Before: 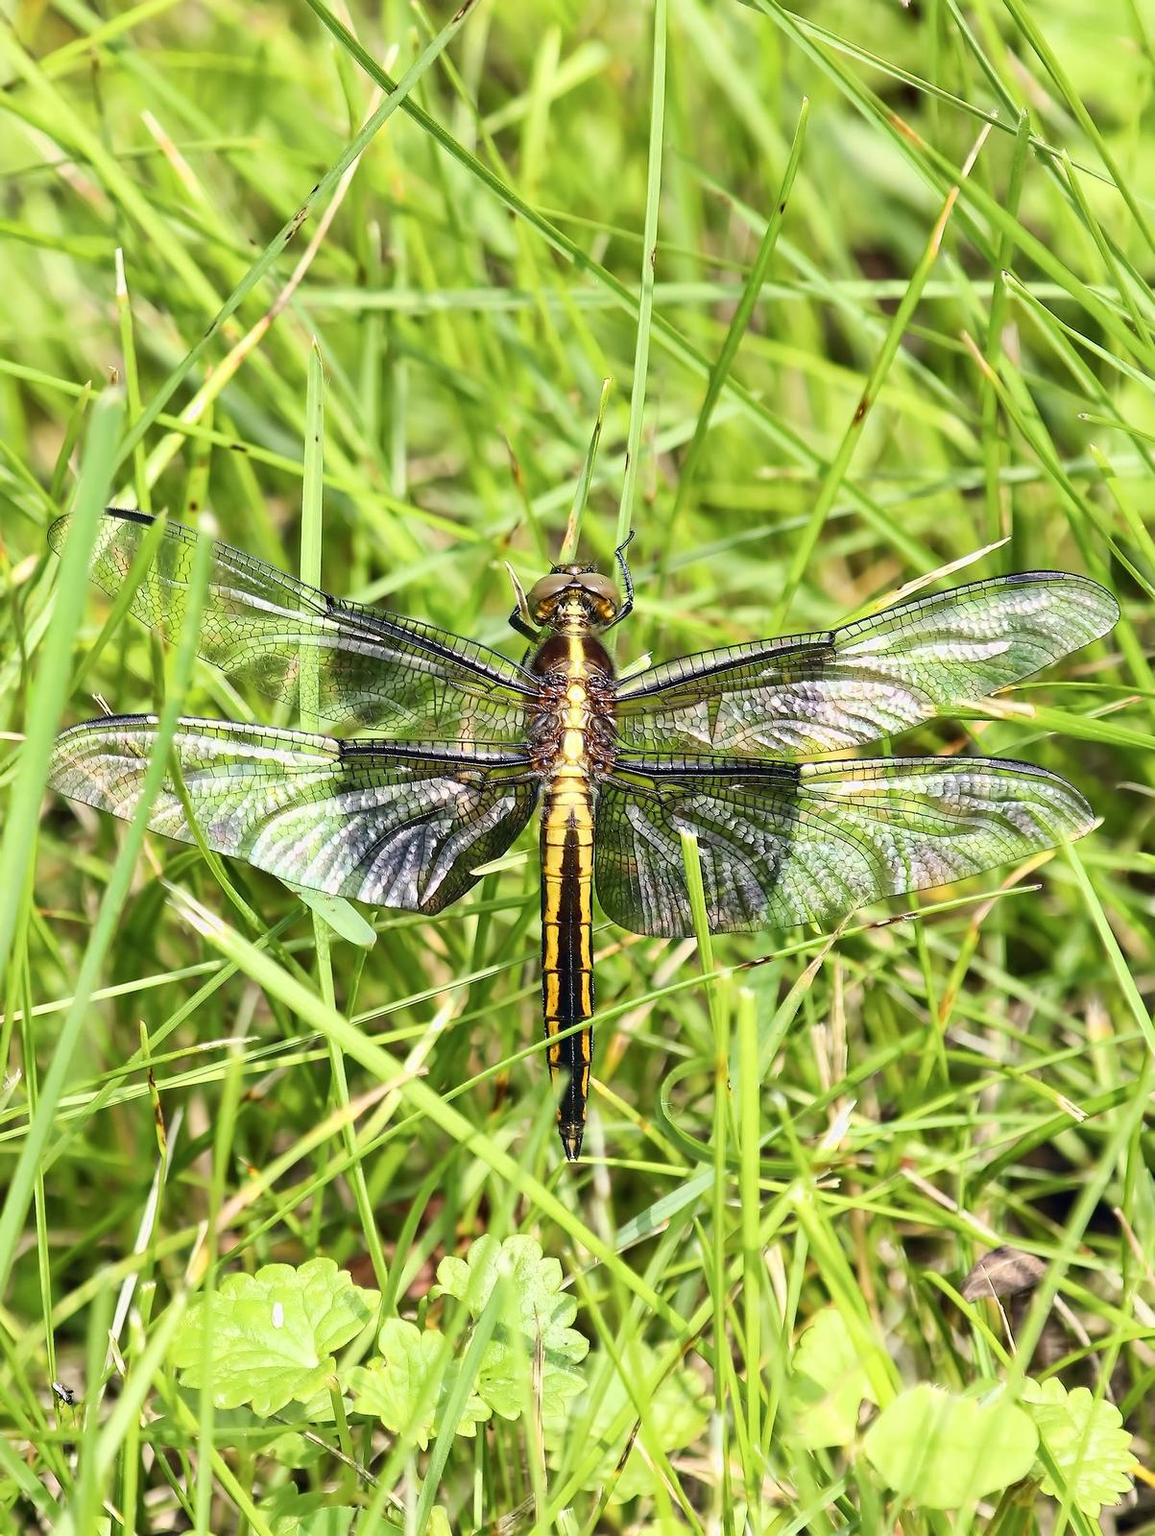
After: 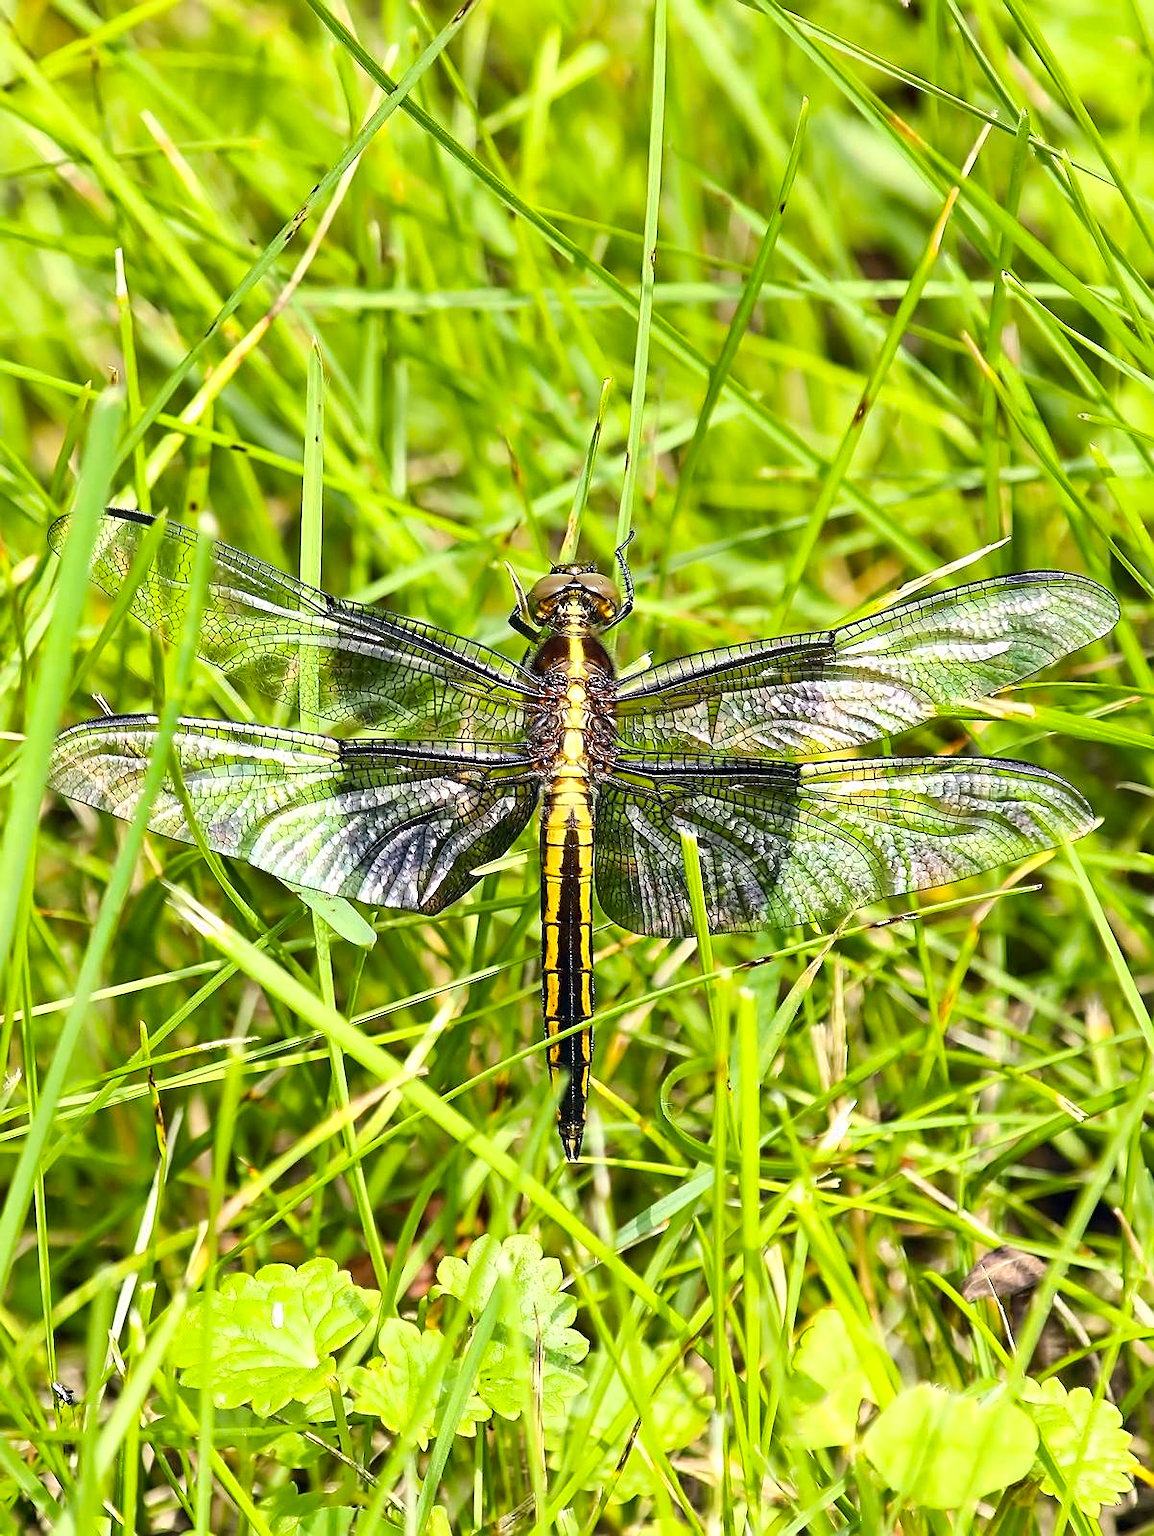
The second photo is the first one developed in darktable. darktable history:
color balance rgb: linear chroma grading › global chroma 15.235%, perceptual saturation grading › global saturation 9.985%, contrast 5.433%
sharpen: on, module defaults
